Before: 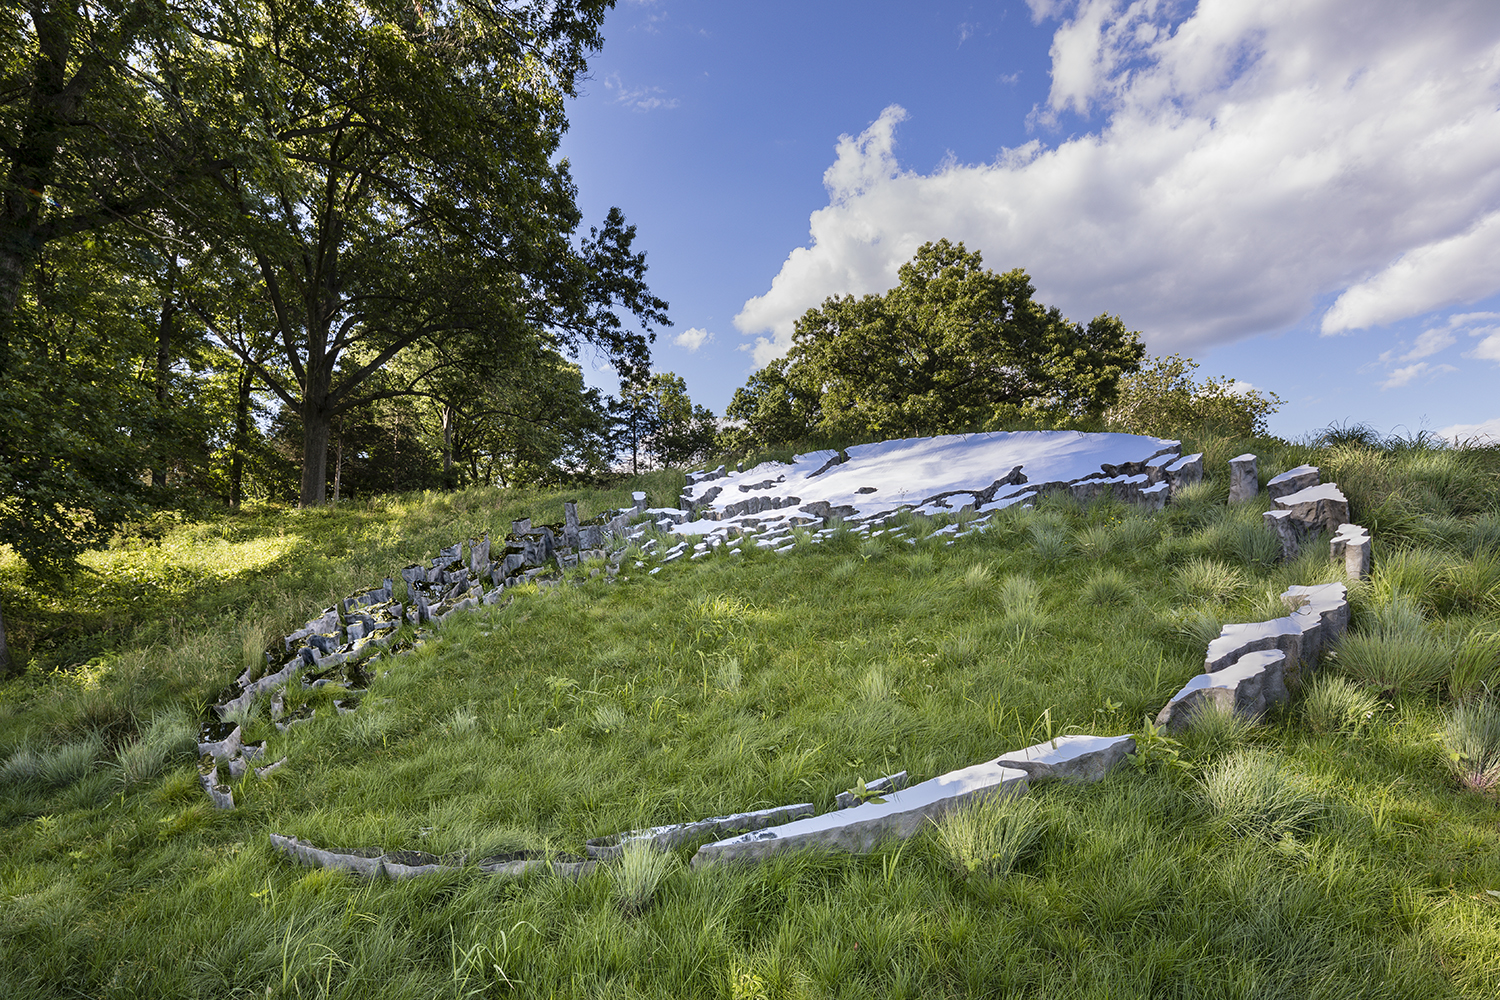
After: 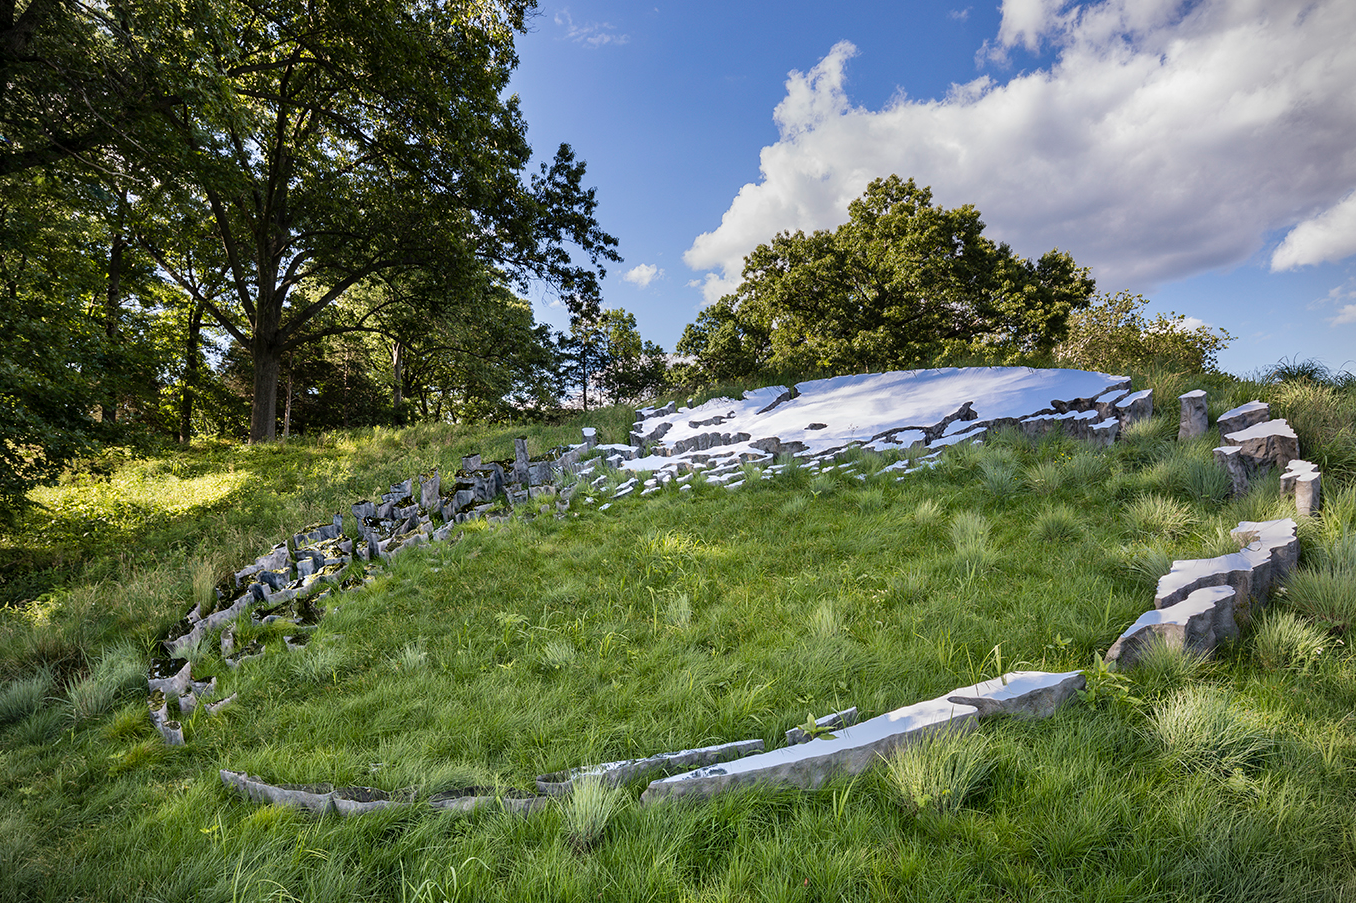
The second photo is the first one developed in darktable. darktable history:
crop: left 3.379%, top 6.402%, right 6.163%, bottom 3.281%
shadows and highlights: shadows 6.07, soften with gaussian
vignetting: fall-off start 91.29%, unbound false
